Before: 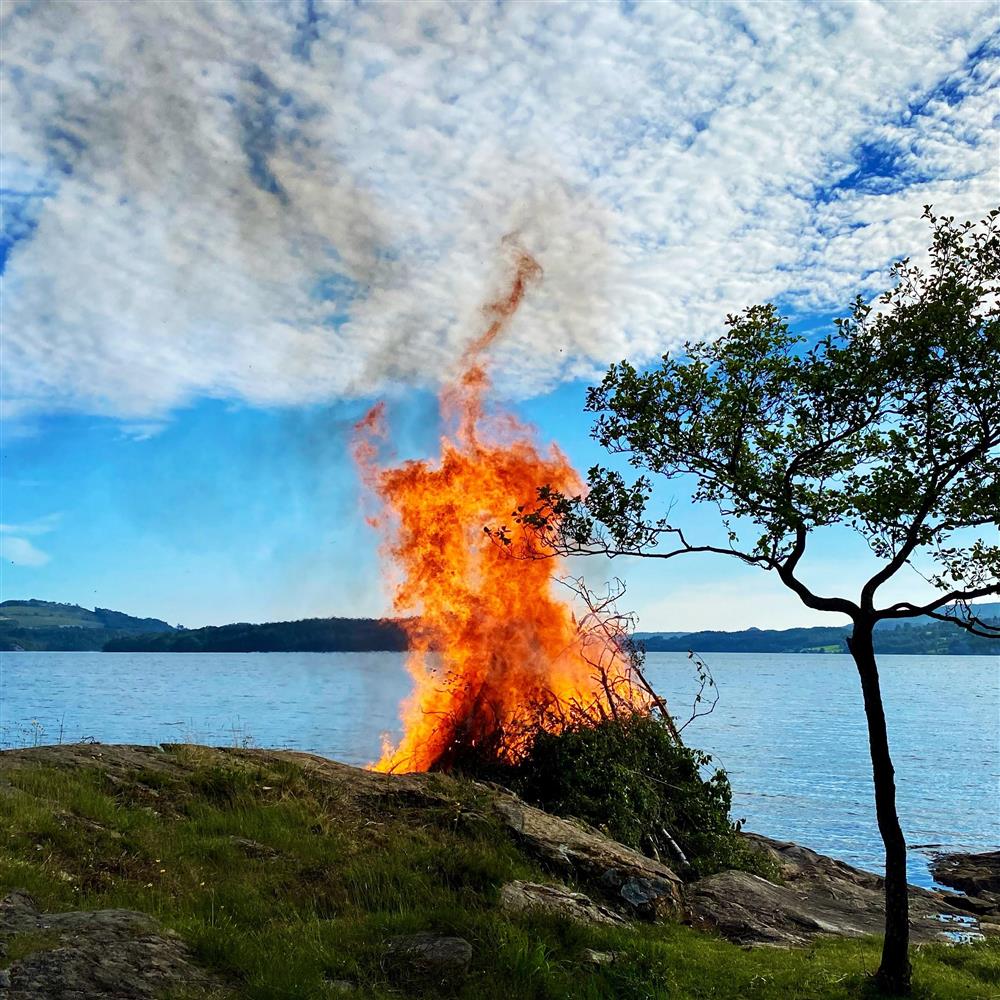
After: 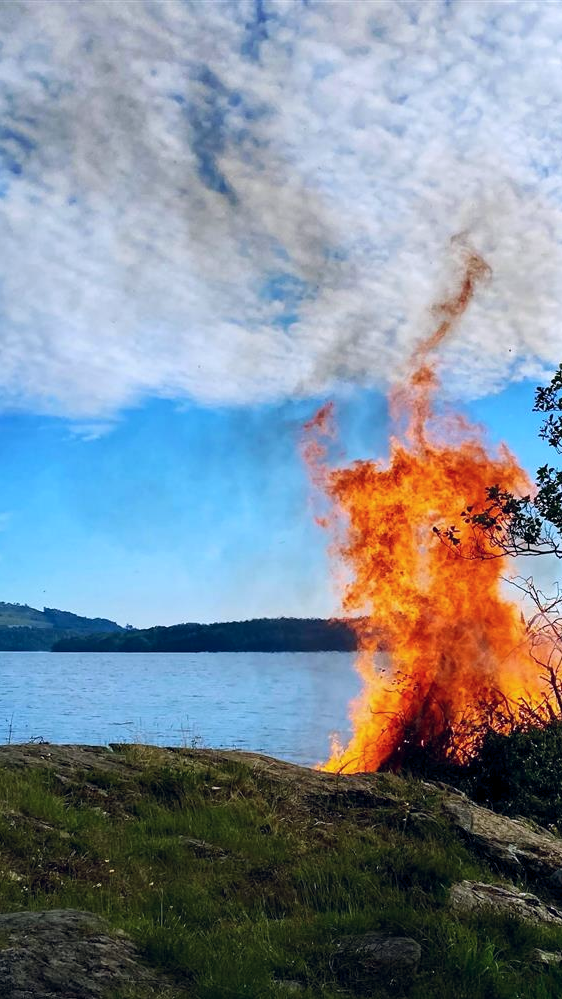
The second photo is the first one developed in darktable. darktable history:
crop: left 5.114%, right 38.589%
white balance: red 0.954, blue 1.079
color balance rgb: shadows lift › hue 87.51°, highlights gain › chroma 1.62%, highlights gain › hue 55.1°, global offset › chroma 0.06%, global offset › hue 253.66°, linear chroma grading › global chroma 0.5%
